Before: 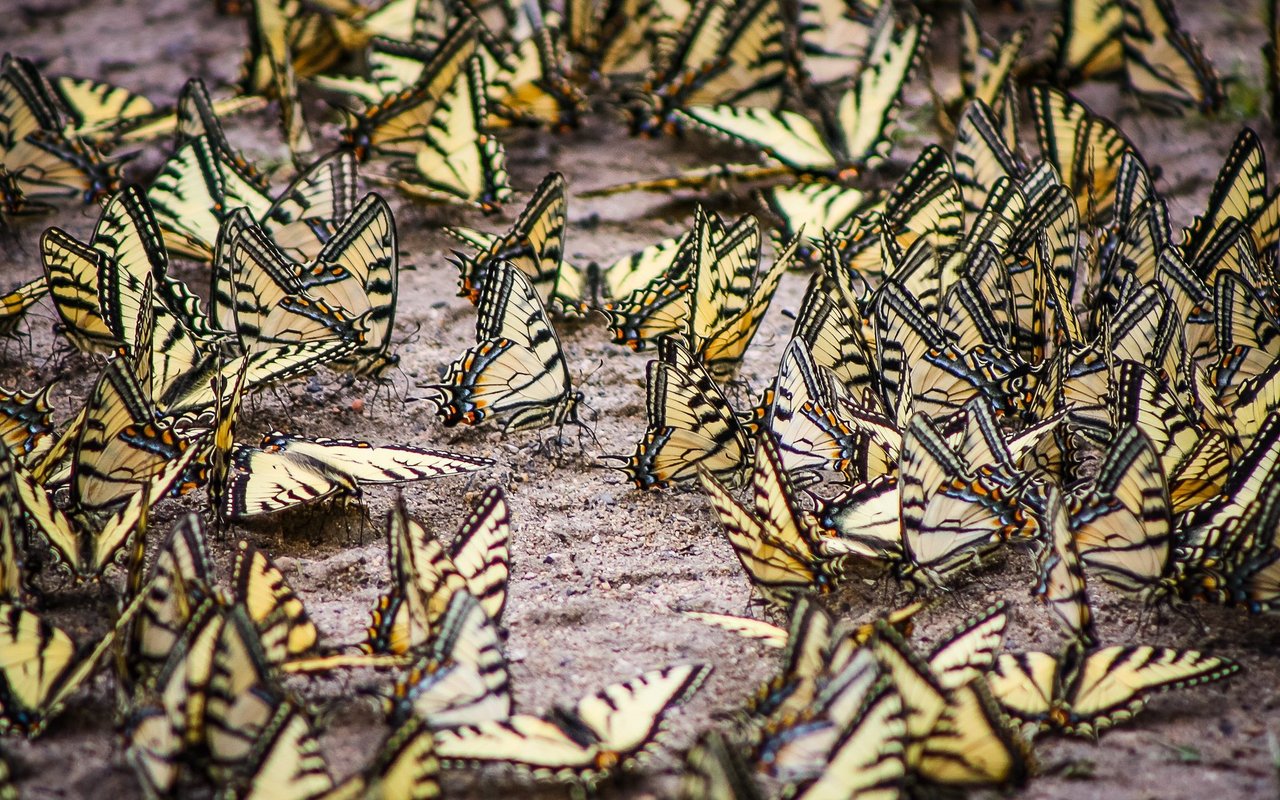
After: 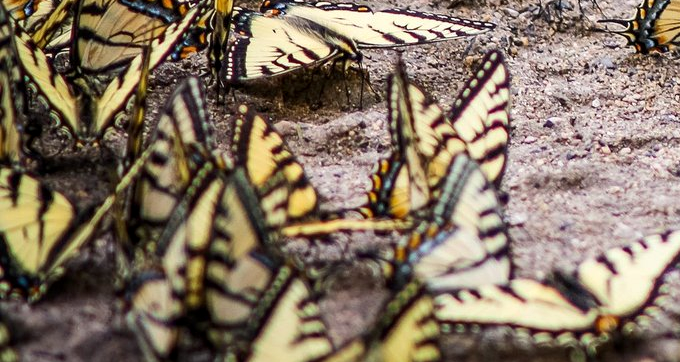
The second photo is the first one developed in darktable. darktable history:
crop and rotate: top 54.612%, right 46.859%, bottom 0.109%
local contrast: highlights 101%, shadows 99%, detail 119%, midtone range 0.2
